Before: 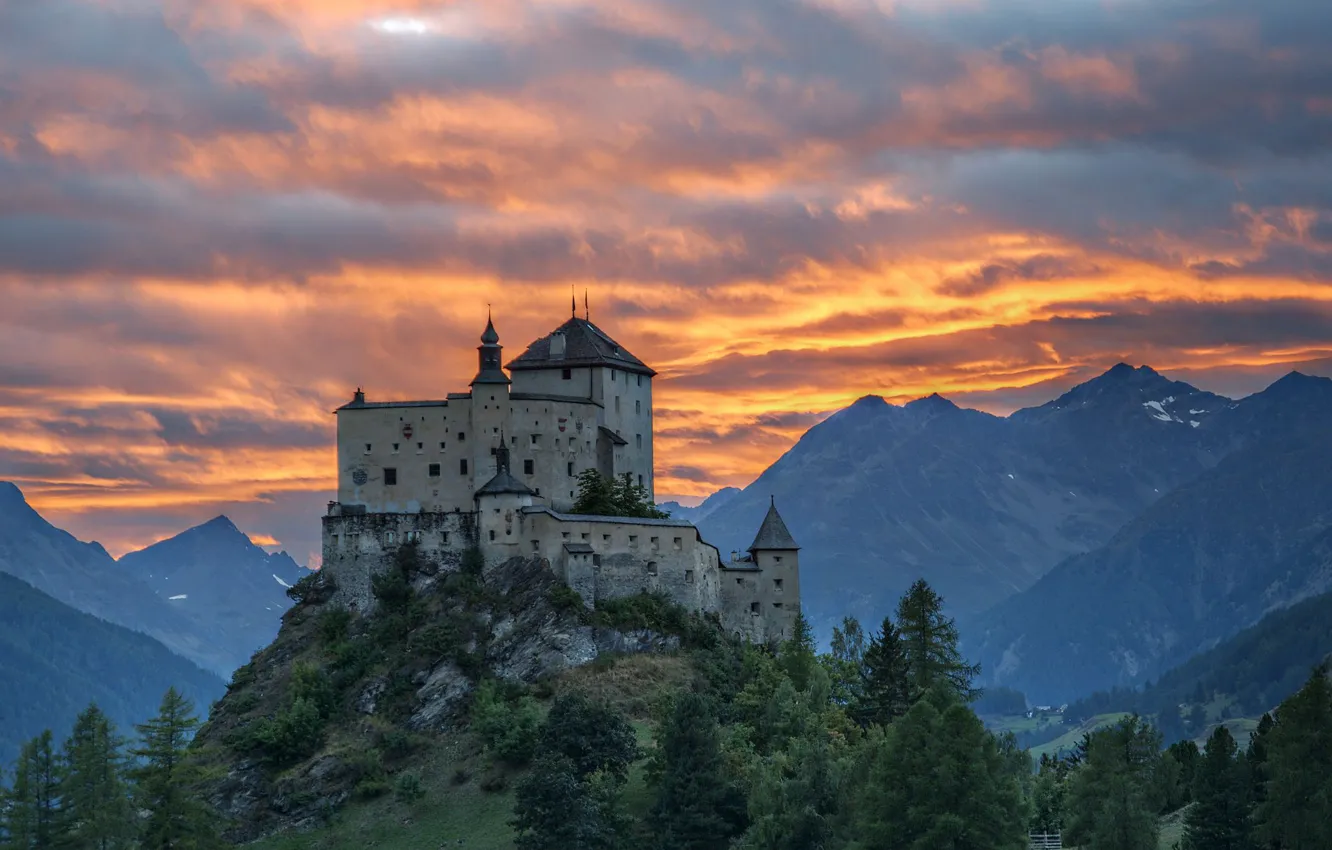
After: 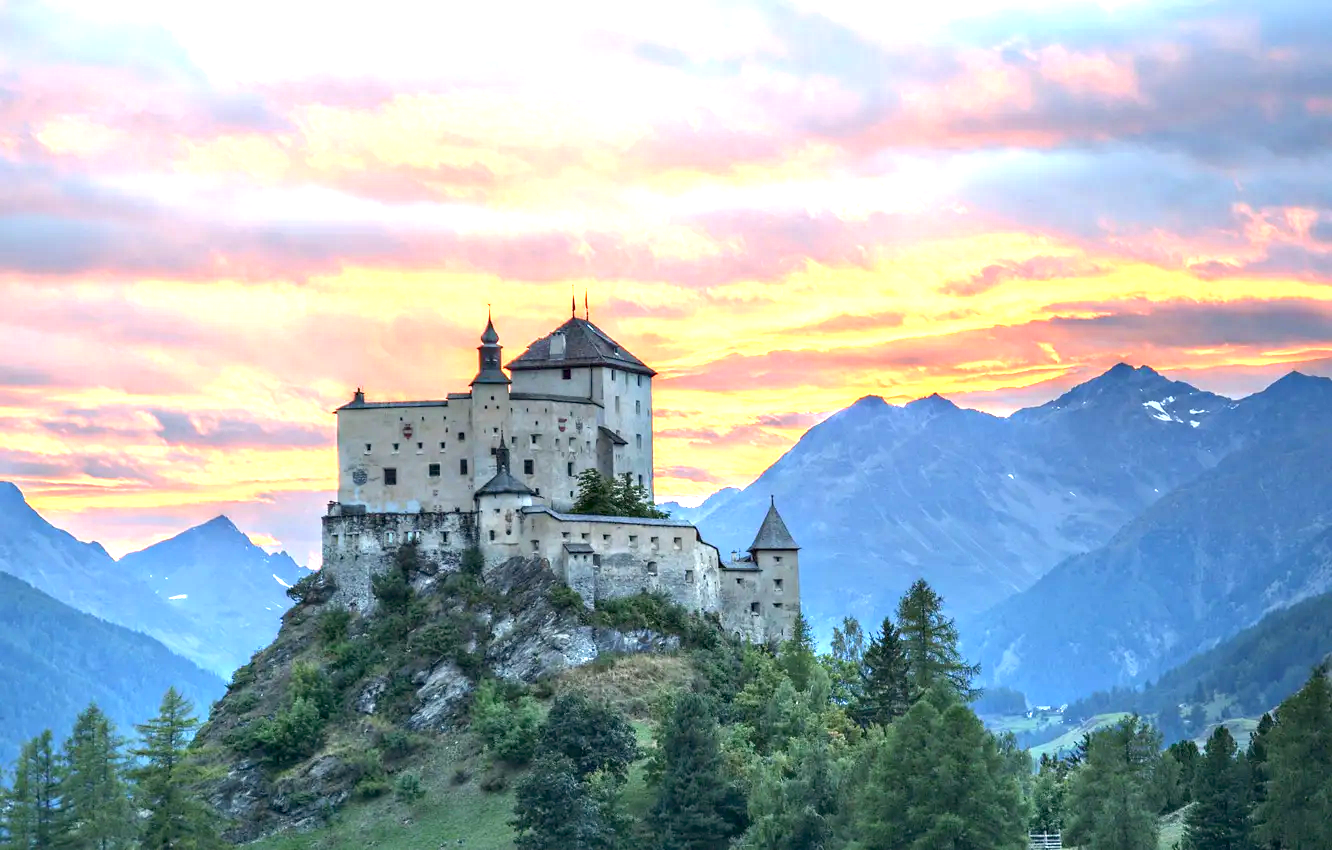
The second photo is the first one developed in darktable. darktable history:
exposure: black level correction 0.001, exposure 1.988 EV, compensate exposure bias true, compensate highlight preservation false
